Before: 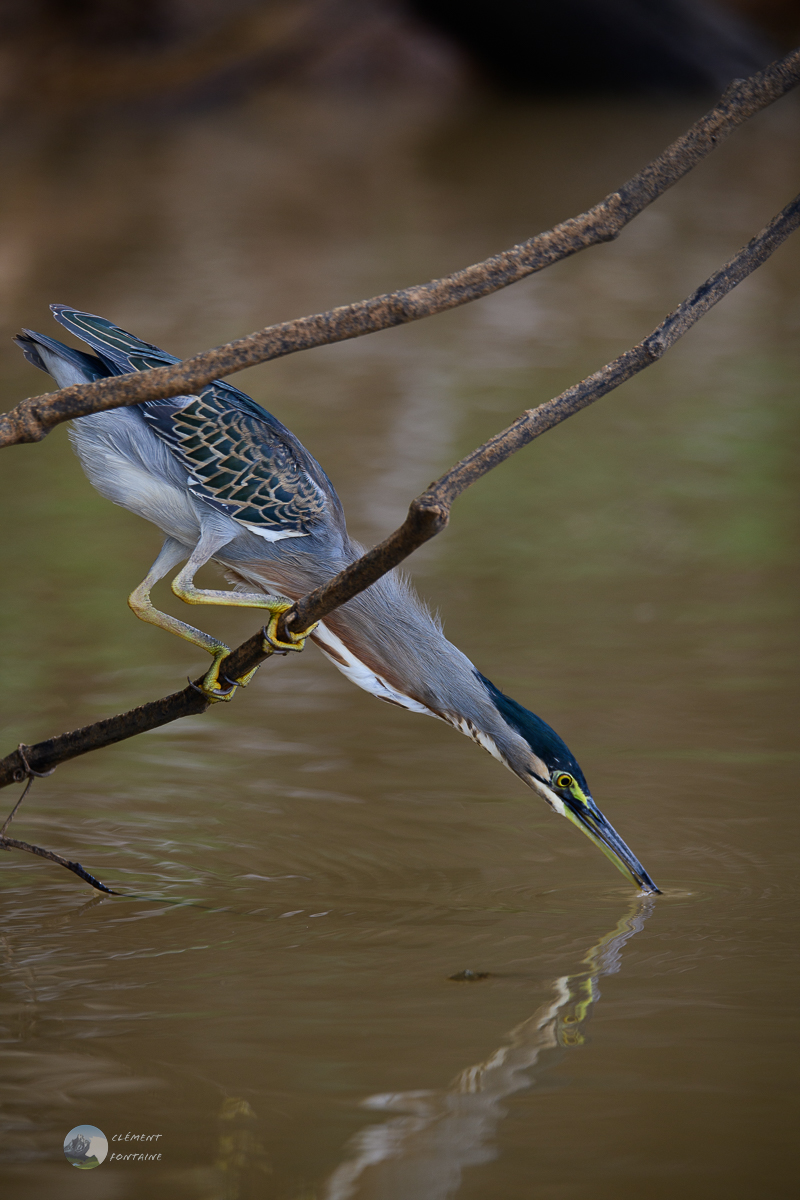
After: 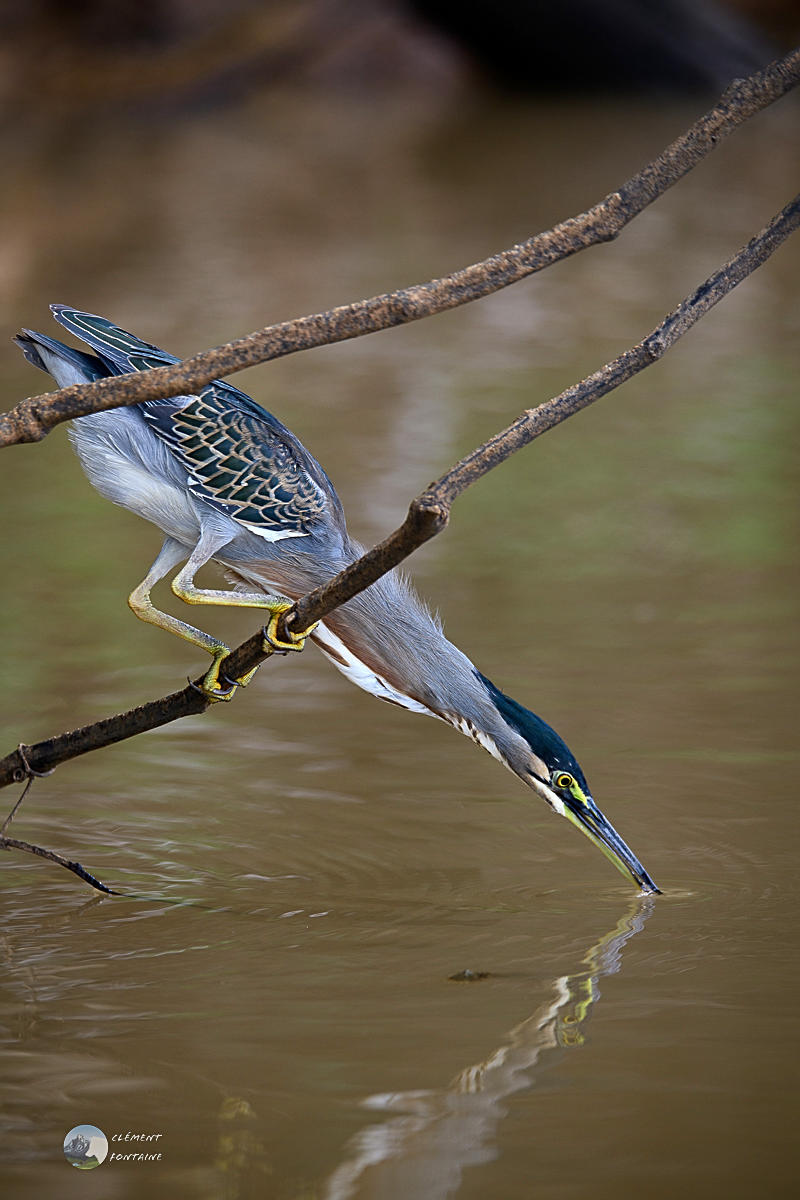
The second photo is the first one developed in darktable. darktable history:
sharpen: on, module defaults
exposure: black level correction 0.001, exposure 0.5 EV, compensate exposure bias true, compensate highlight preservation false
